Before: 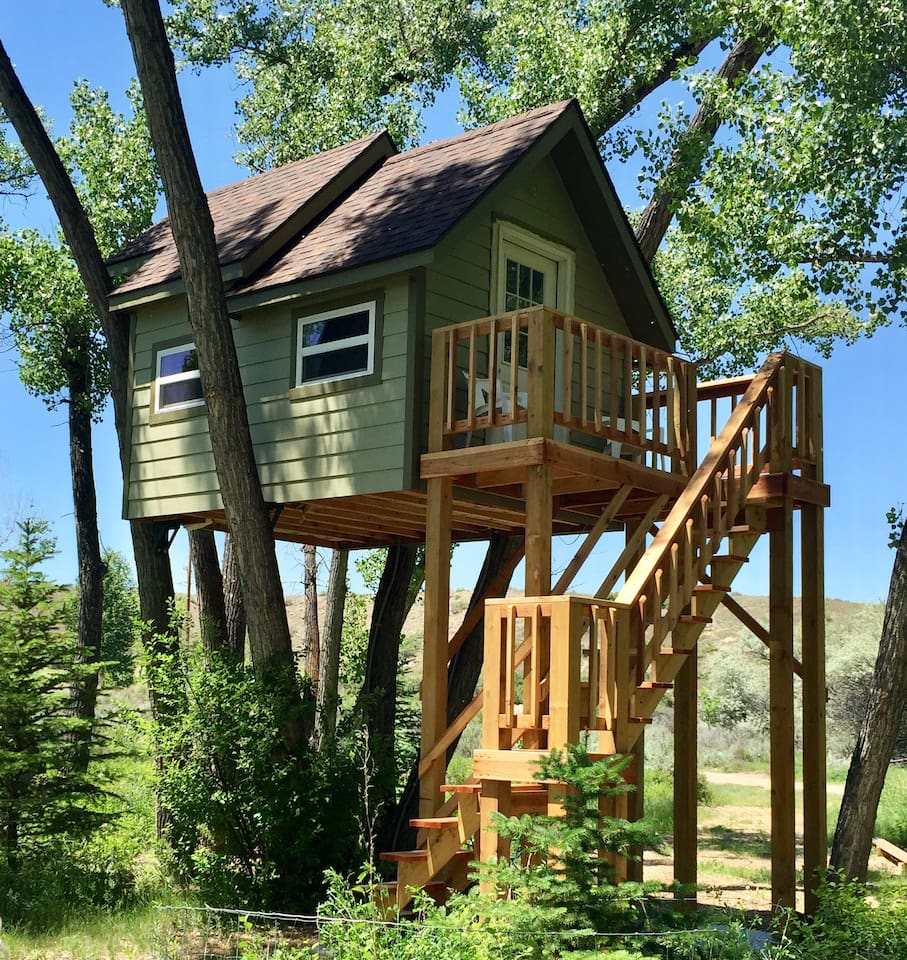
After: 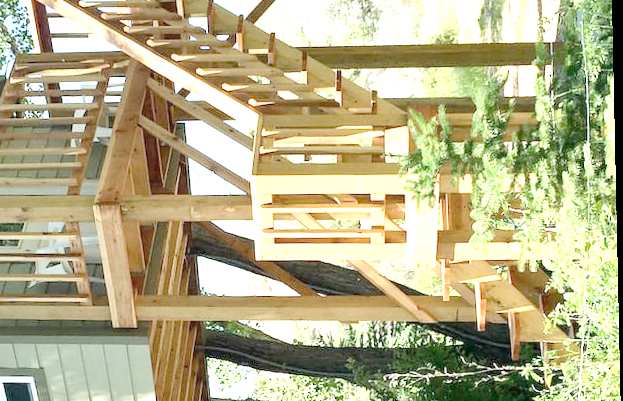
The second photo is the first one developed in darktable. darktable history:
orientation "rotate by  90 degrees": orientation rotate 90°
crop: left 36.005%, top 18.293%, right 0.31%, bottom 38.444%
white balance: emerald 1
tone equalizer "contrast tone curve: medium": -8 EV -0.75 EV, -7 EV -0.7 EV, -6 EV -0.6 EV, -5 EV -0.4 EV, -3 EV 0.4 EV, -2 EV 0.6 EV, -1 EV 0.7 EV, +0 EV 0.75 EV, edges refinement/feathering 500, mask exposure compensation -1.57 EV, preserve details no
rotate and perspective: rotation -1.24°, automatic cropping off
